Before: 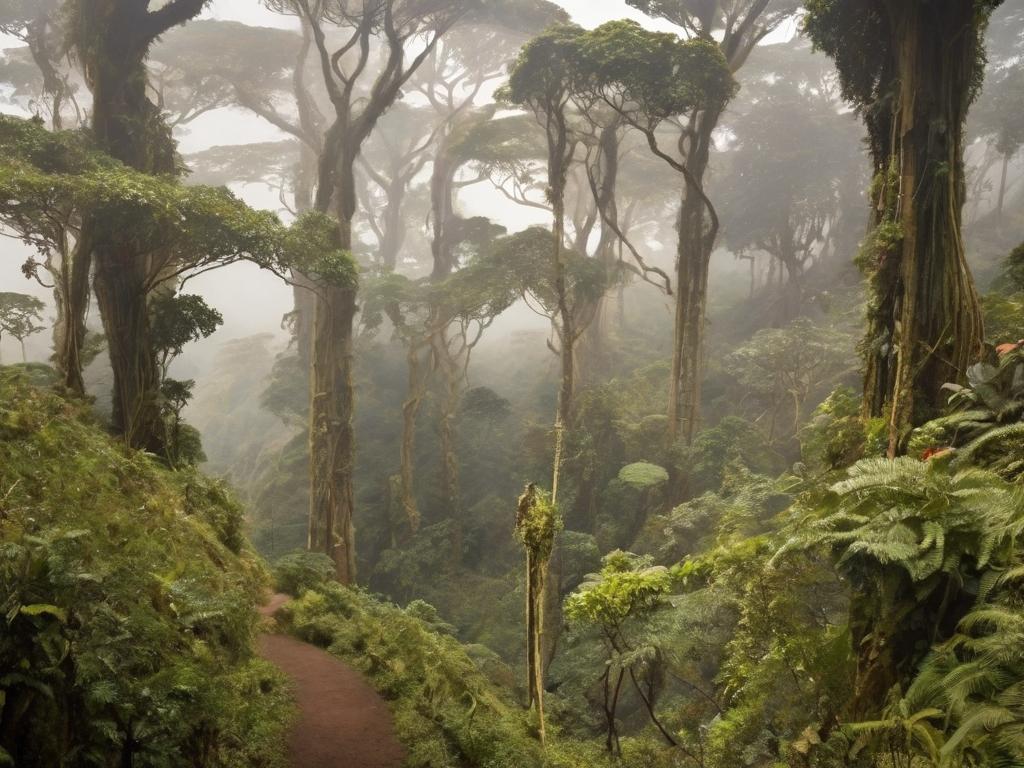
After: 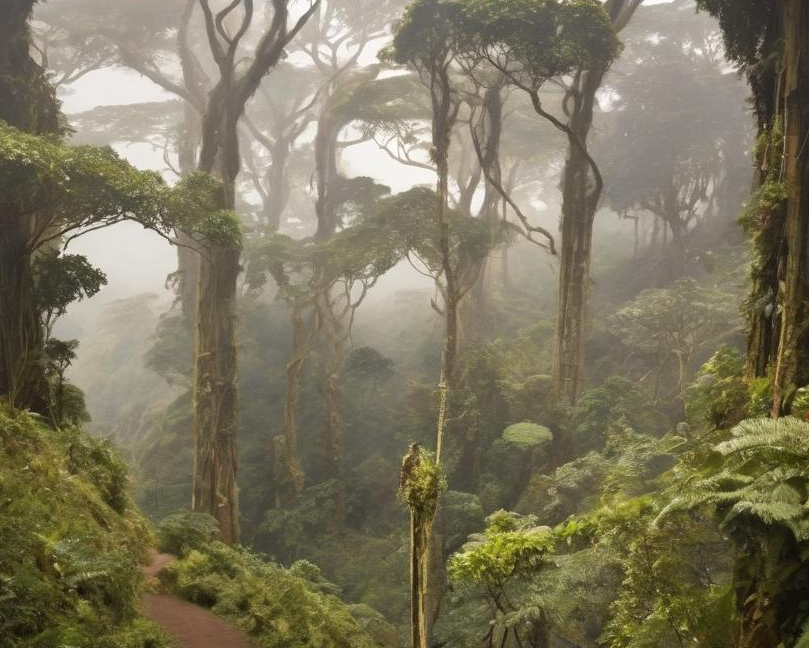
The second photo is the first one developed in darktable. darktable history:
crop: left 11.381%, top 5.218%, right 9.553%, bottom 10.341%
